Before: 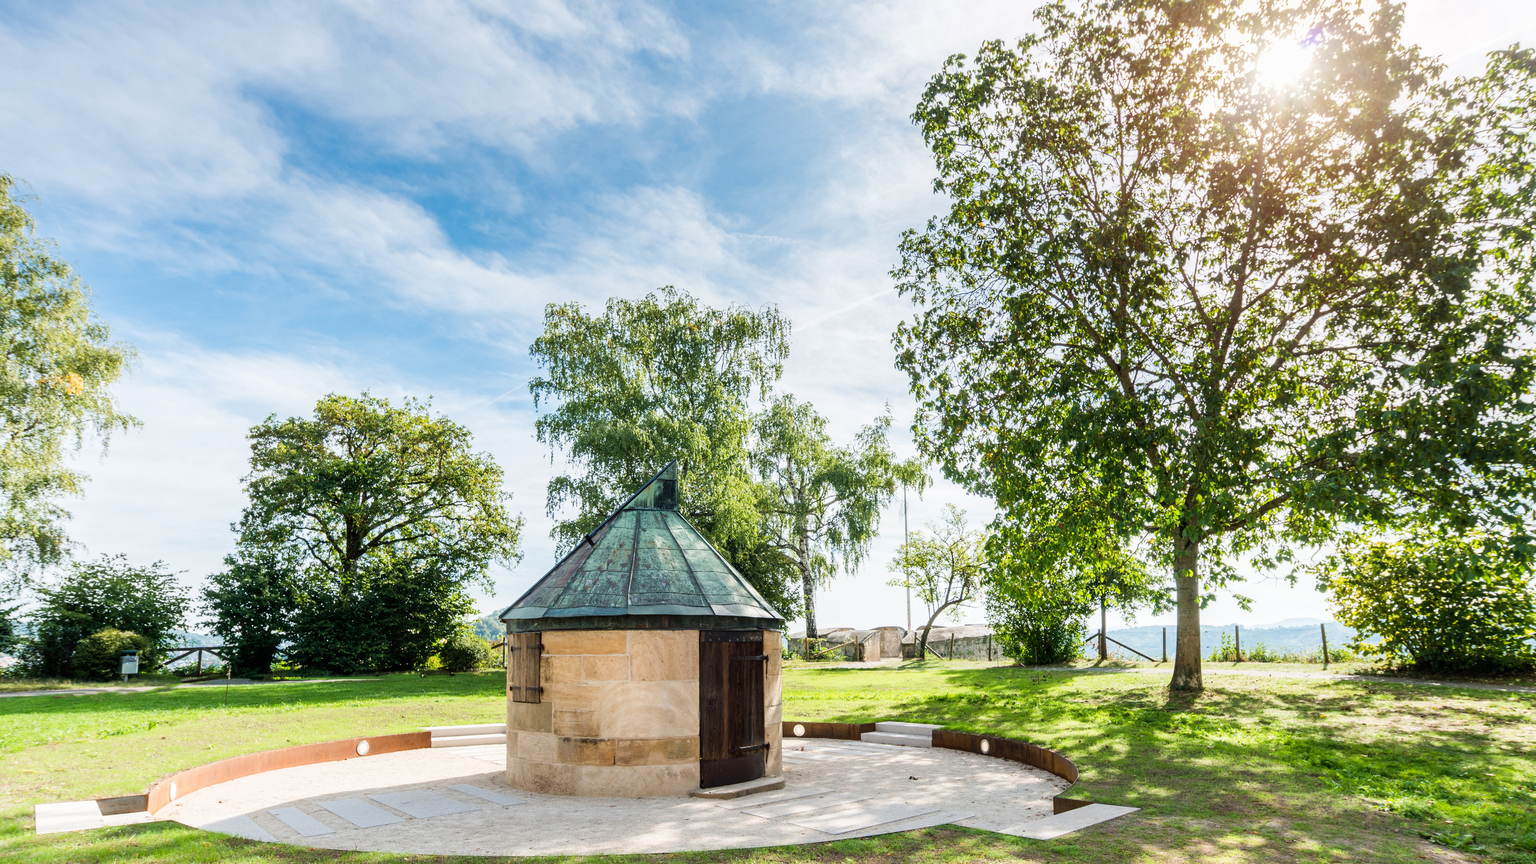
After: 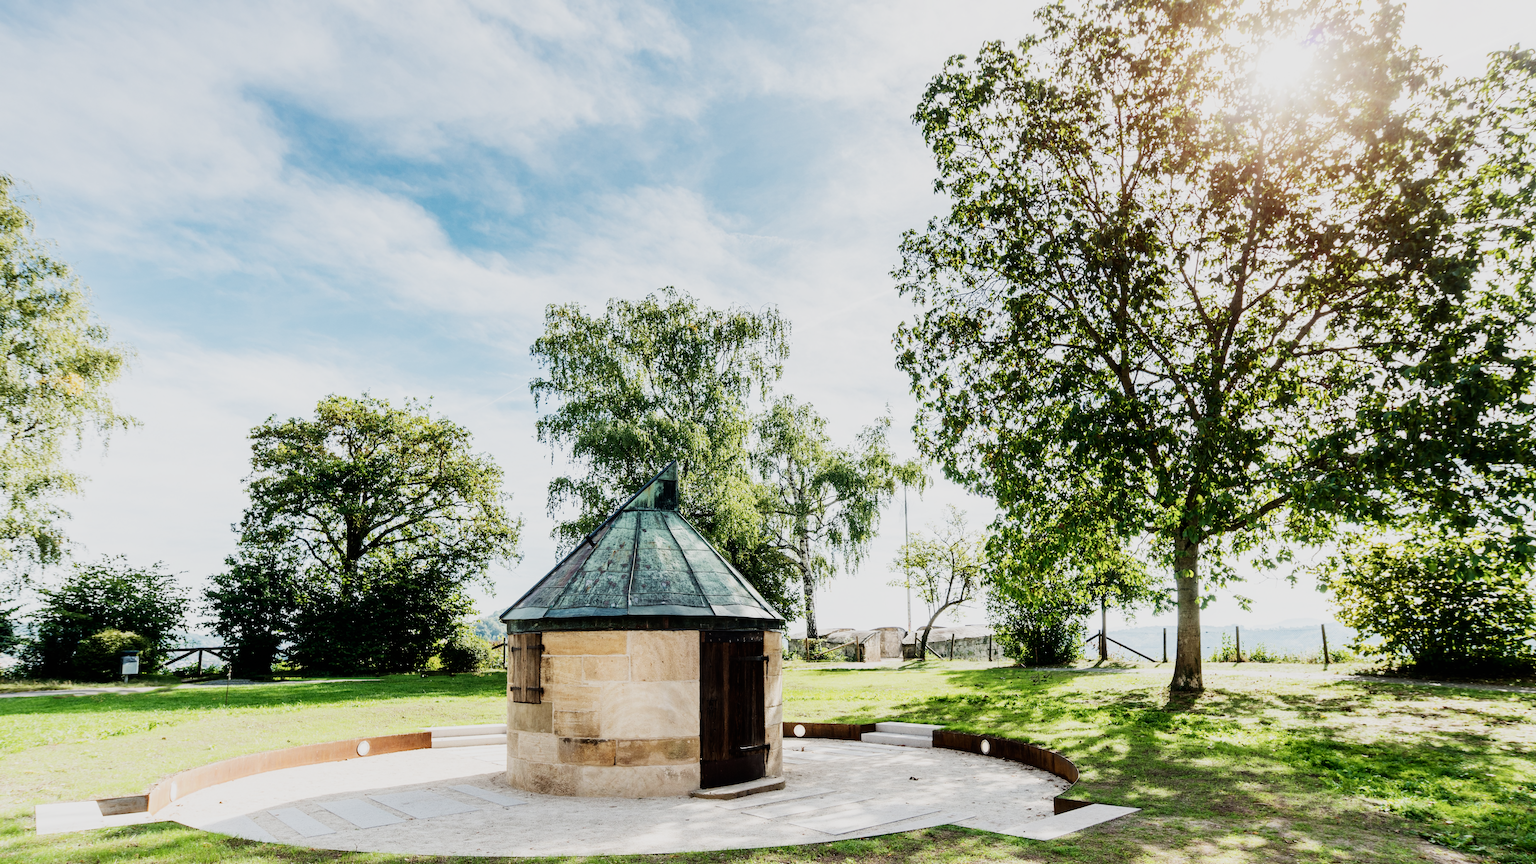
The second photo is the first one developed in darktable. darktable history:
sigmoid: contrast 1.7, skew -0.2, preserve hue 0%, red attenuation 0.1, red rotation 0.035, green attenuation 0.1, green rotation -0.017, blue attenuation 0.15, blue rotation -0.052, base primaries Rec2020
contrast brightness saturation: contrast 0.11, saturation -0.17
